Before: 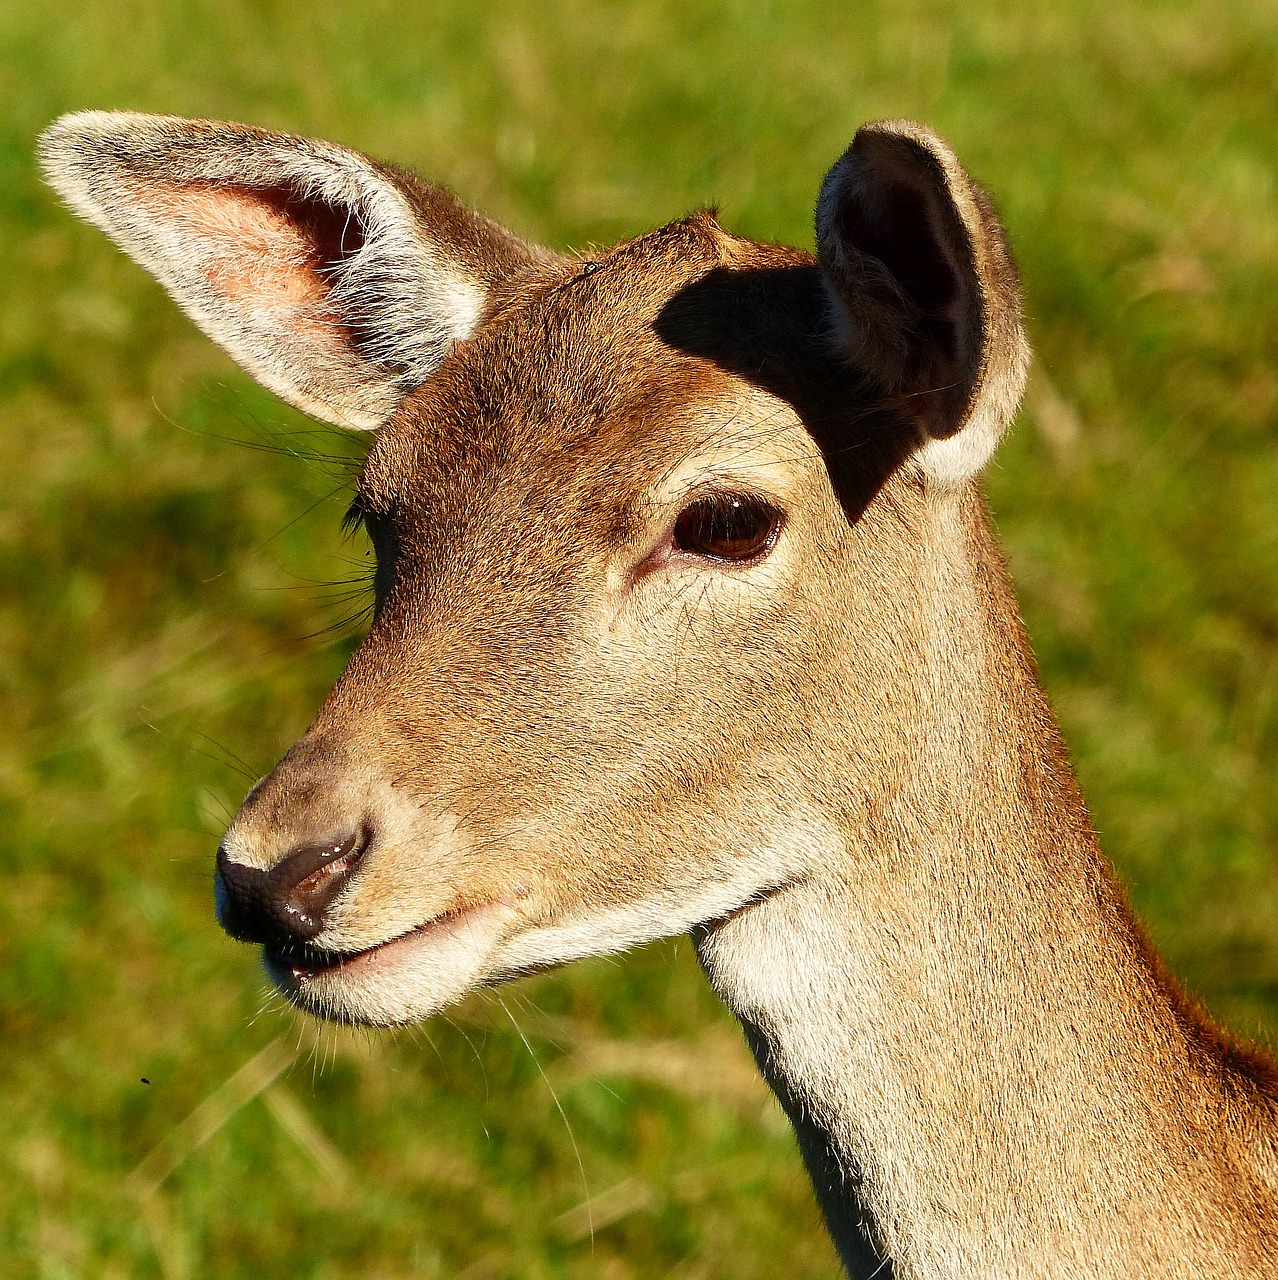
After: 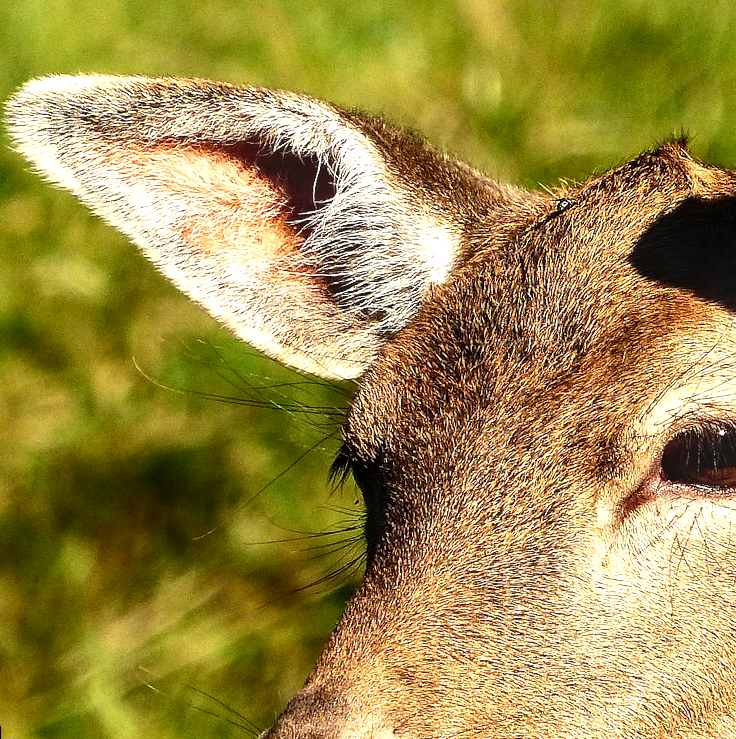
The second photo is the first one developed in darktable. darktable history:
local contrast: detail 130%
rotate and perspective: rotation -3.18°, automatic cropping off
crop and rotate: left 3.047%, top 7.509%, right 42.236%, bottom 37.598%
contrast brightness saturation: contrast 0.08, saturation 0.02
tone equalizer: -8 EV -0.75 EV, -7 EV -0.7 EV, -6 EV -0.6 EV, -5 EV -0.4 EV, -3 EV 0.4 EV, -2 EV 0.6 EV, -1 EV 0.7 EV, +0 EV 0.75 EV, edges refinement/feathering 500, mask exposure compensation -1.57 EV, preserve details no
